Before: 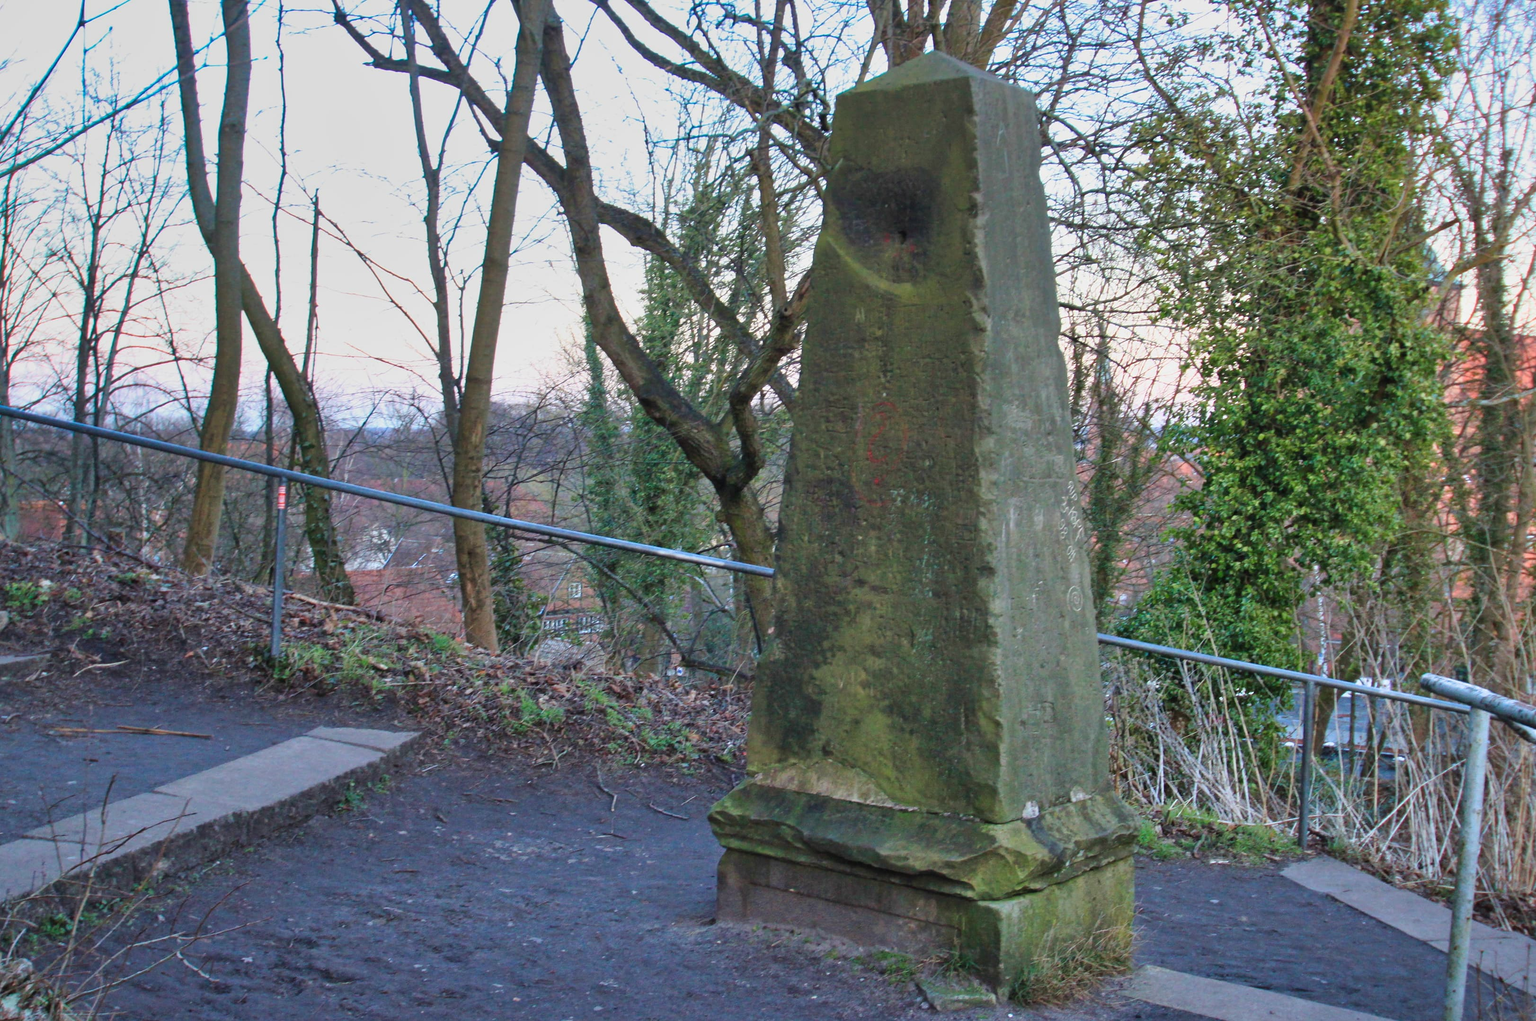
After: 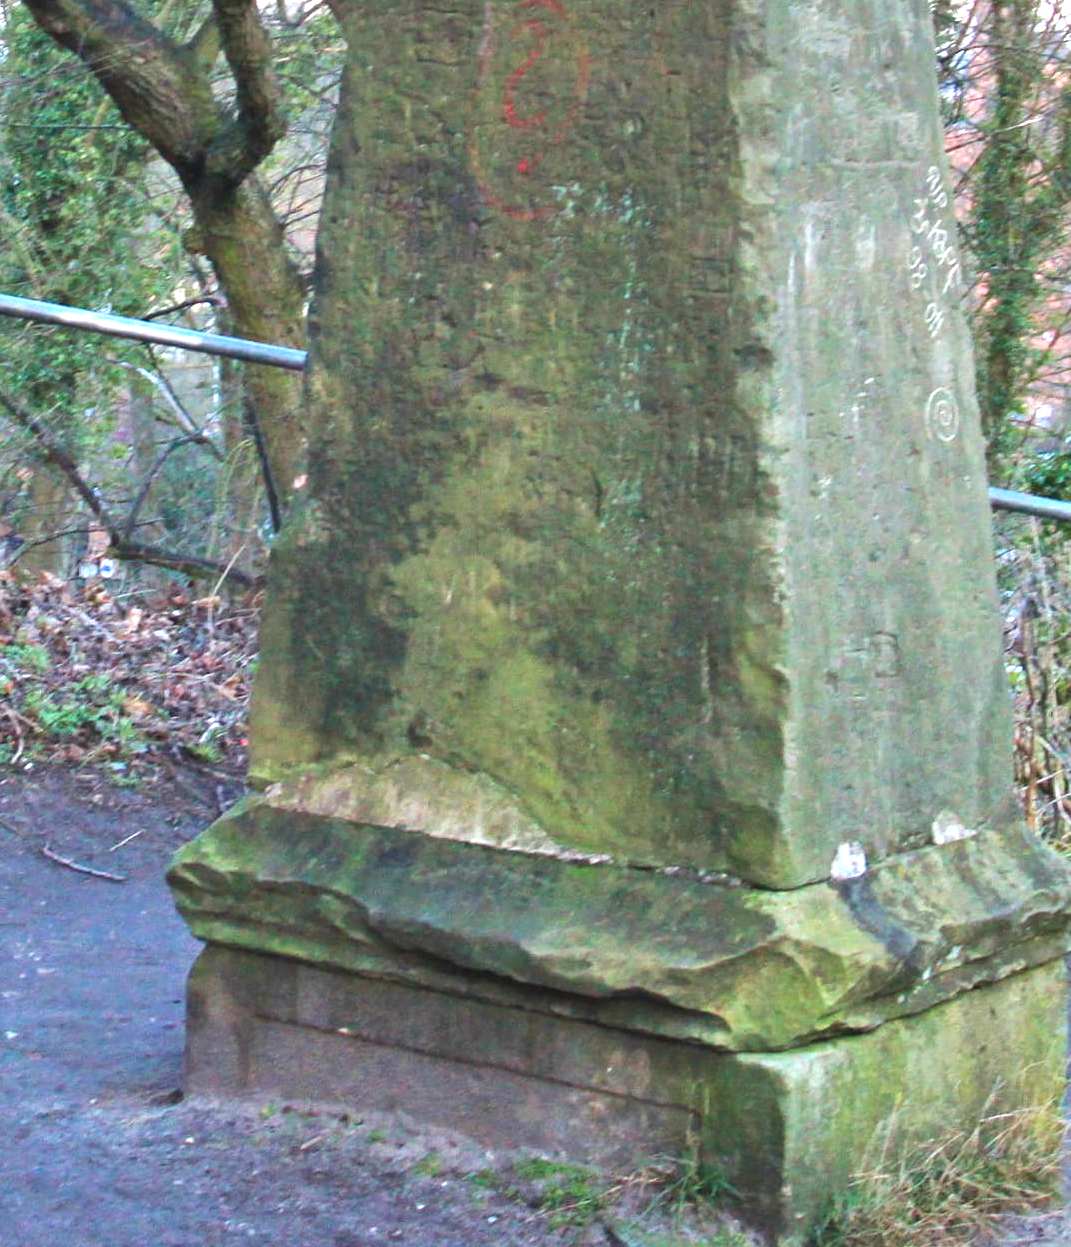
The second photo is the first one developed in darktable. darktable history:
crop: left 40.966%, top 39.447%, right 26.002%, bottom 2.729%
exposure: black level correction 0, exposure 1.199 EV, compensate exposure bias true, compensate highlight preservation false
